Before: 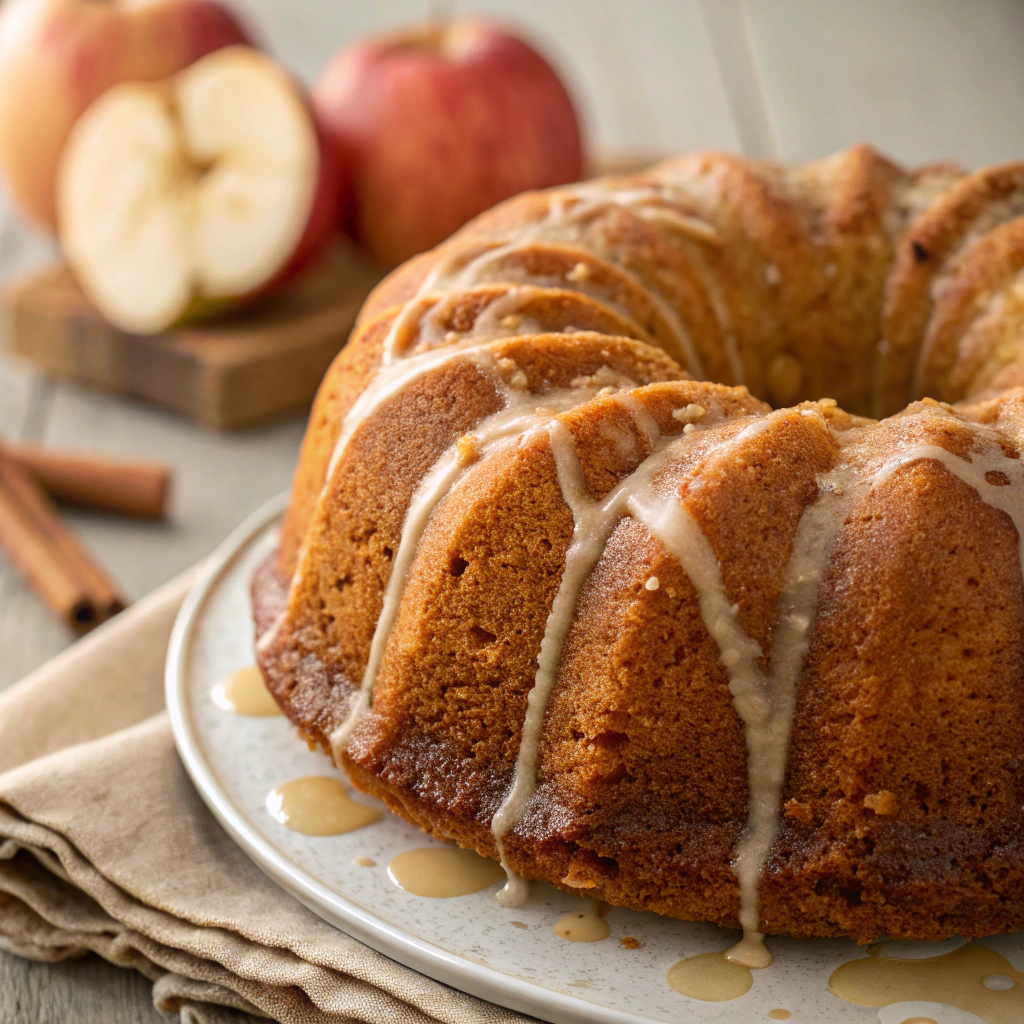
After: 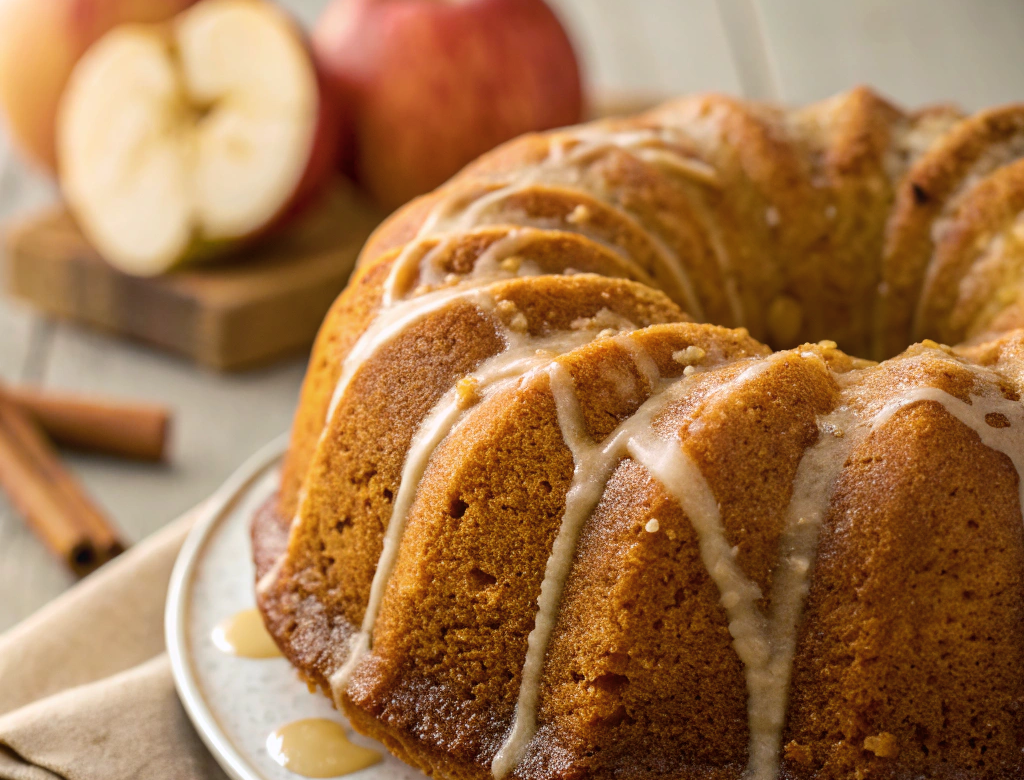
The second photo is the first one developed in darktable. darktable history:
color balance rgb: perceptual saturation grading › global saturation 25.432%, global vibrance 20%
contrast brightness saturation: contrast 0.059, brightness -0.006, saturation -0.216
crop: top 5.707%, bottom 18.051%
